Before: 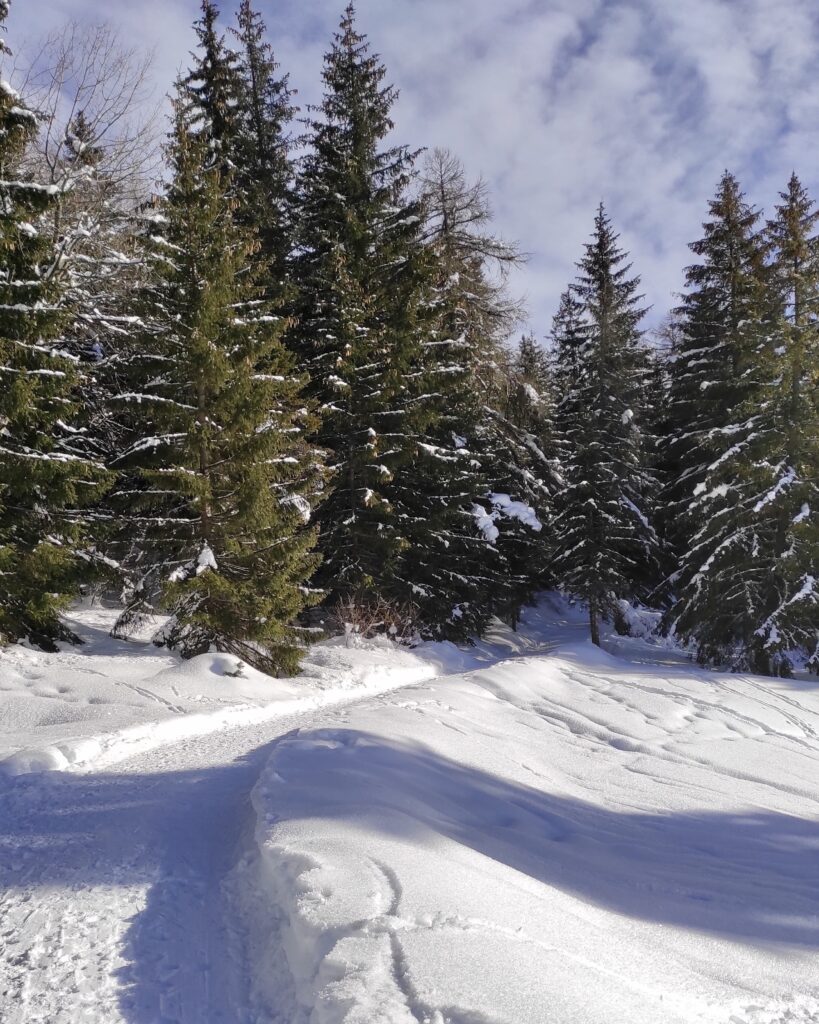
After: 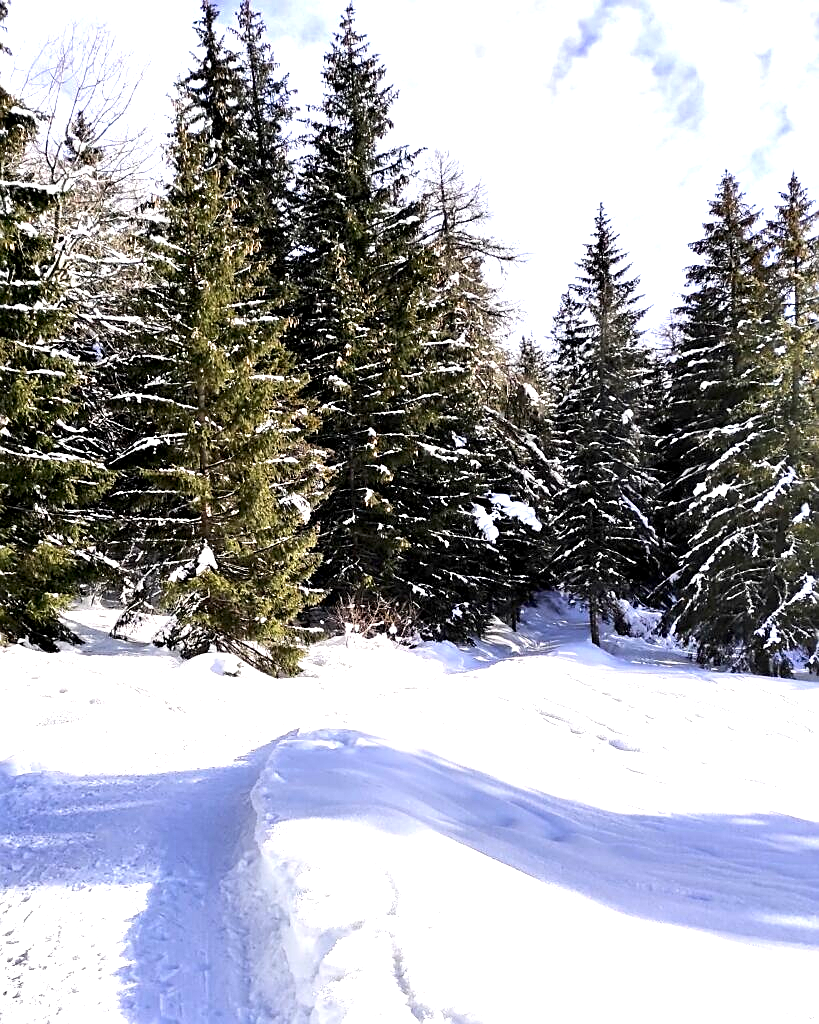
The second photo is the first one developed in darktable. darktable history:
shadows and highlights: shadows -10, white point adjustment 1.5, highlights 10
exposure: black level correction 0.008, exposure 0.979 EV, compensate highlight preservation false
color balance: contrast -0.5%
tone equalizer: -8 EV -0.75 EV, -7 EV -0.7 EV, -6 EV -0.6 EV, -5 EV -0.4 EV, -3 EV 0.4 EV, -2 EV 0.6 EV, -1 EV 0.7 EV, +0 EV 0.75 EV, edges refinement/feathering 500, mask exposure compensation -1.57 EV, preserve details no
sharpen: on, module defaults
